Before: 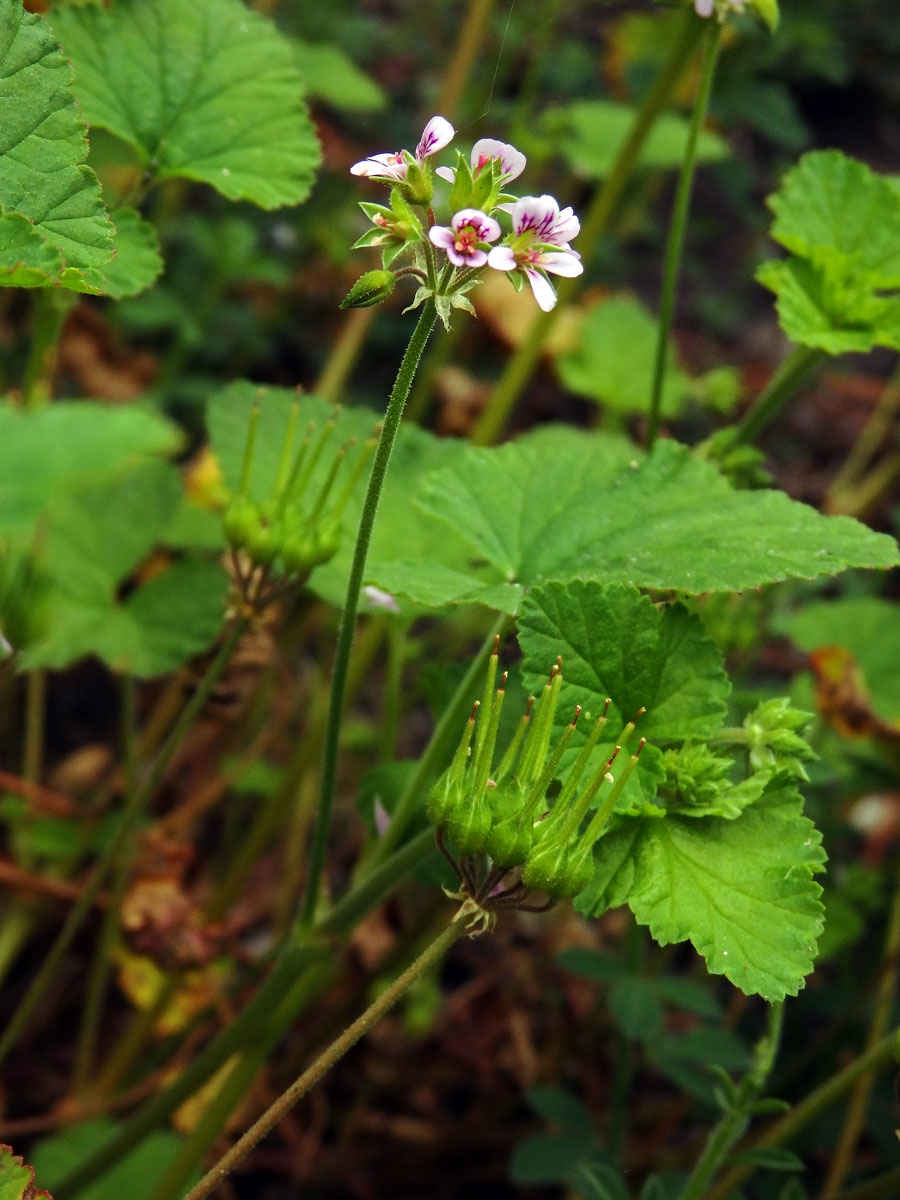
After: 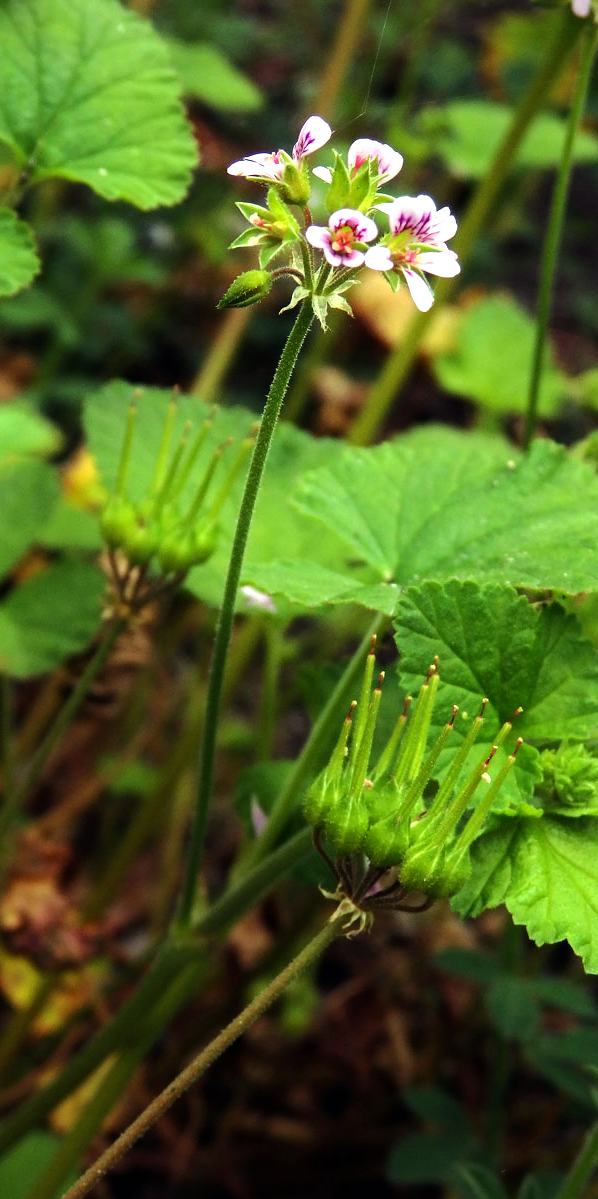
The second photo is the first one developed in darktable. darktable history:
crop and rotate: left 13.739%, right 19.747%
tone equalizer: -8 EV -0.776 EV, -7 EV -0.667 EV, -6 EV -0.561 EV, -5 EV -0.382 EV, -3 EV 0.37 EV, -2 EV 0.6 EV, -1 EV 0.699 EV, +0 EV 0.73 EV, mask exposure compensation -0.512 EV
